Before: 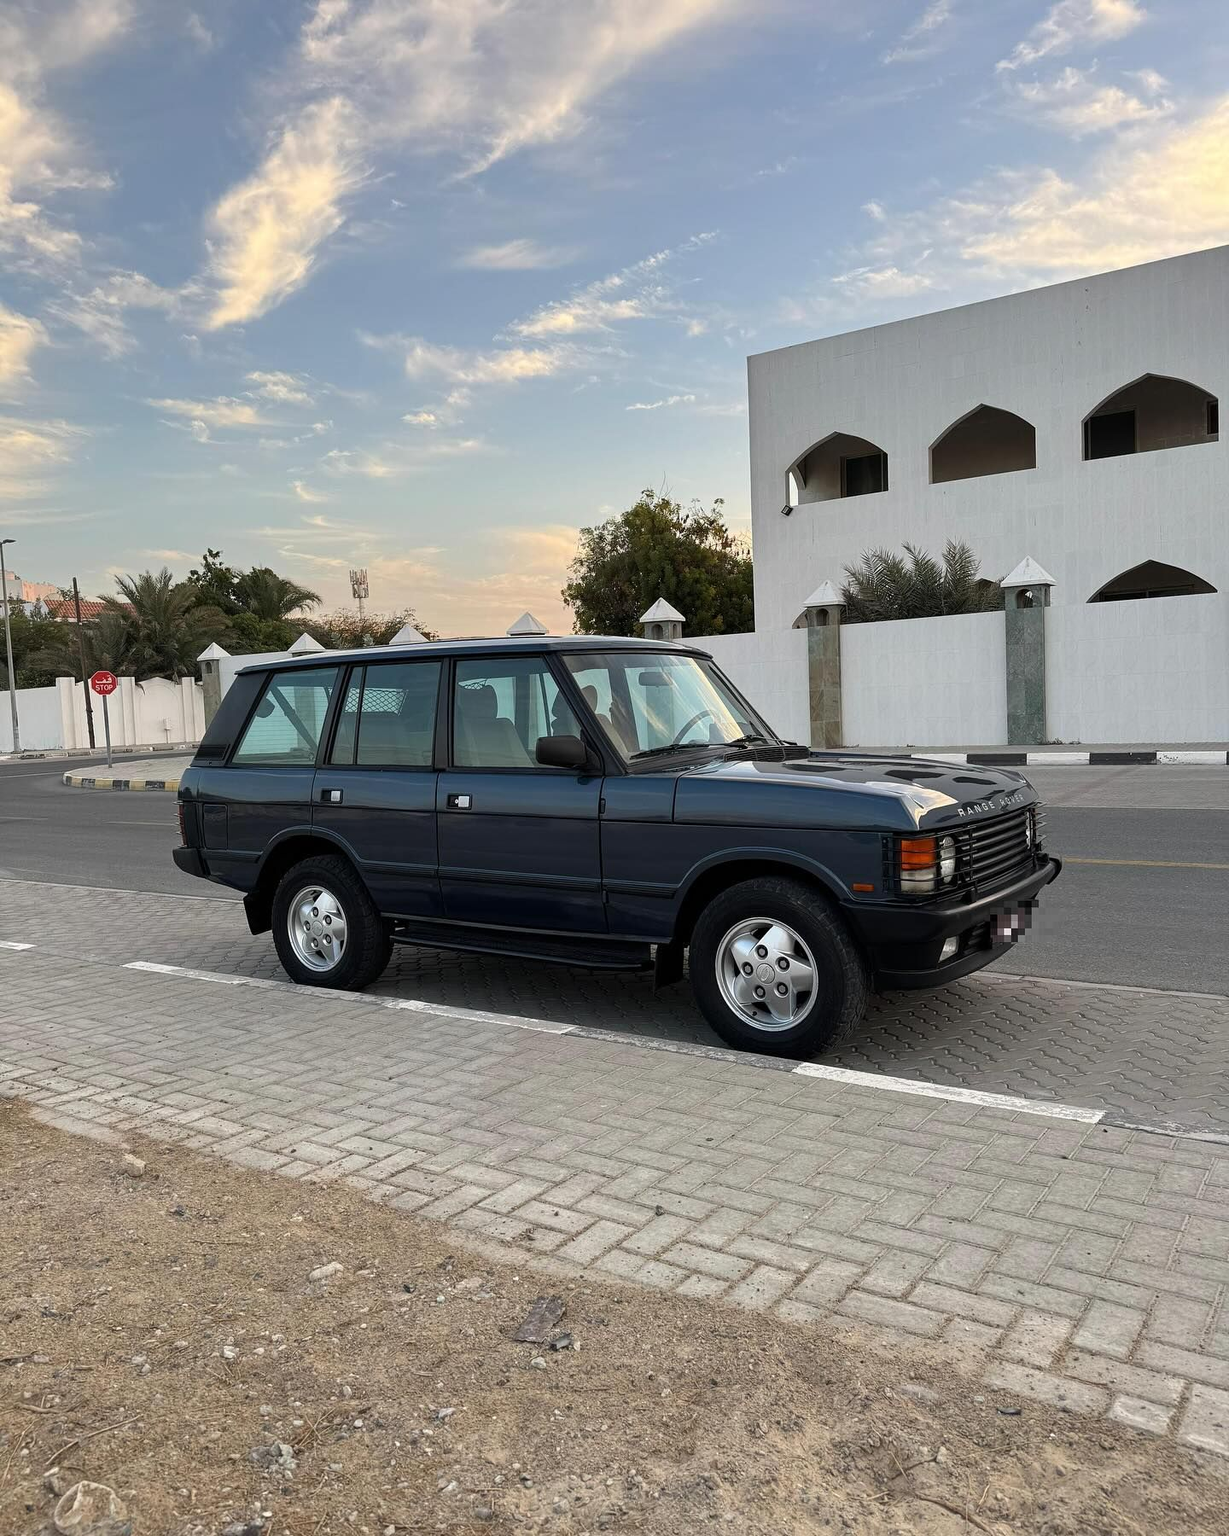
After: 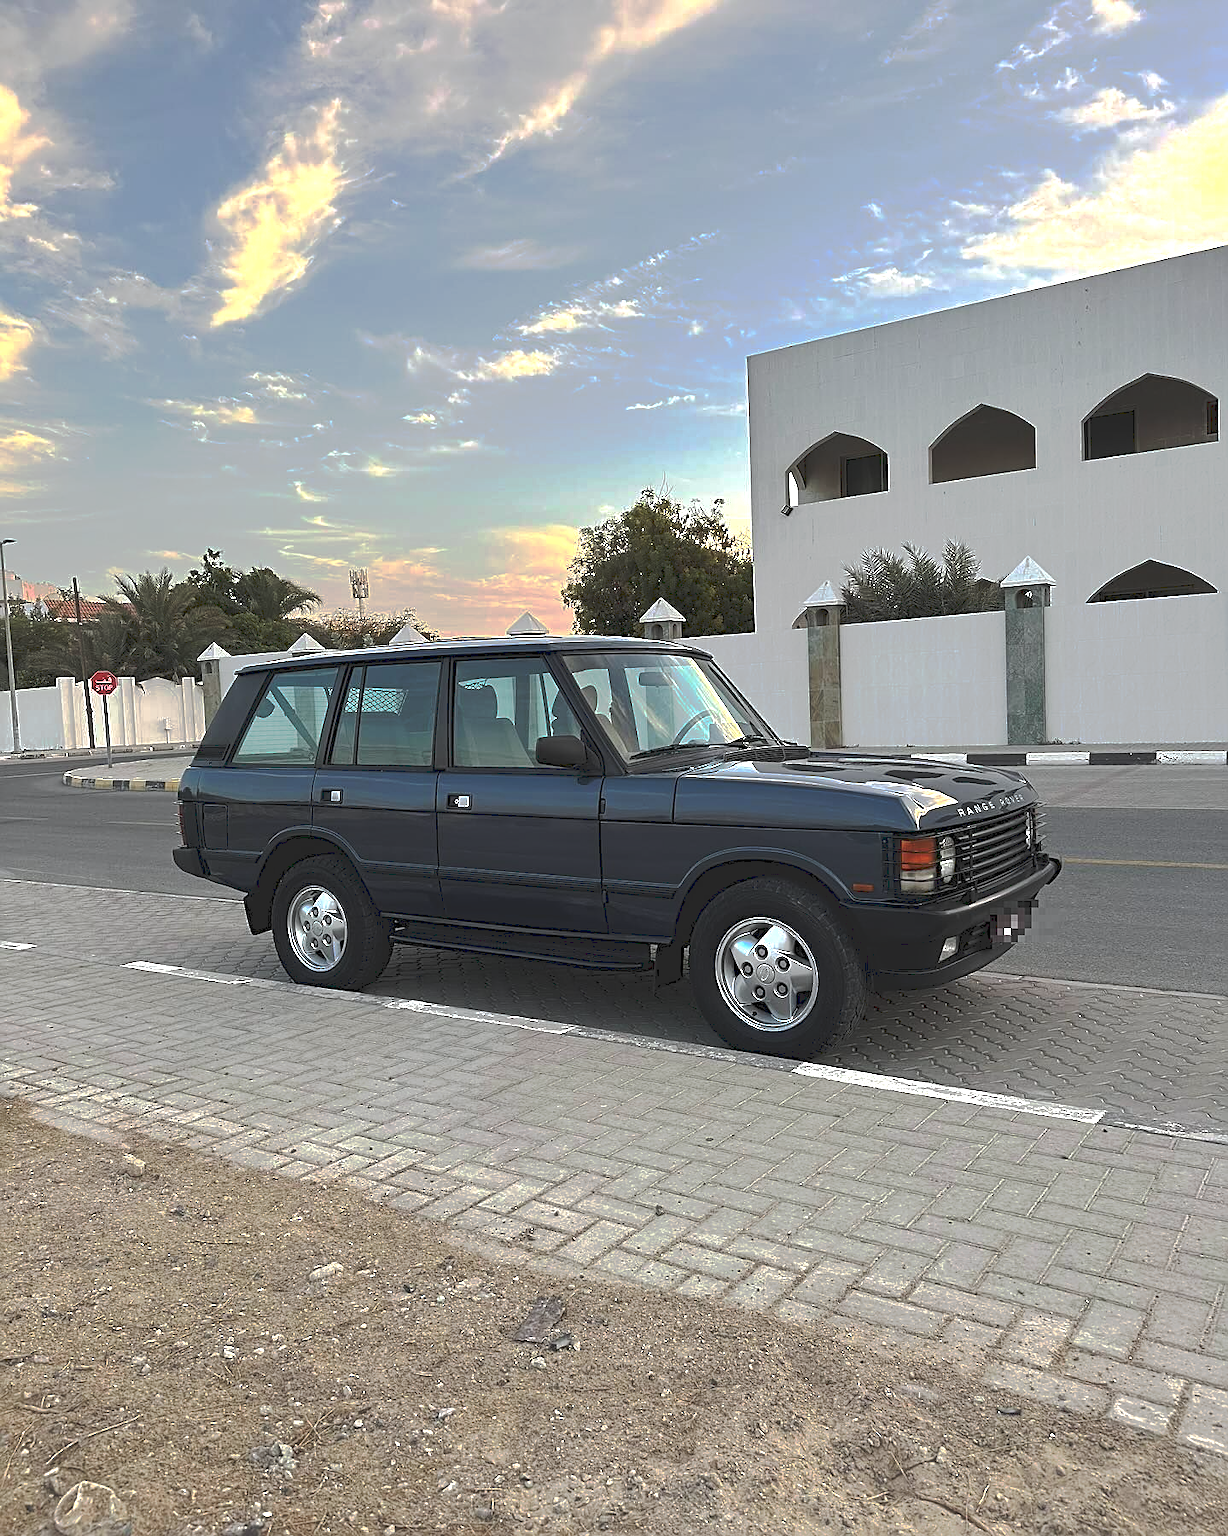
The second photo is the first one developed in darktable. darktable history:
white balance: red 0.986, blue 1.01
tone curve: curves: ch0 [(0, 0) (0.003, 0.149) (0.011, 0.152) (0.025, 0.154) (0.044, 0.164) (0.069, 0.179) (0.1, 0.194) (0.136, 0.211) (0.177, 0.232) (0.224, 0.258) (0.277, 0.289) (0.335, 0.326) (0.399, 0.371) (0.468, 0.438) (0.543, 0.504) (0.623, 0.569) (0.709, 0.642) (0.801, 0.716) (0.898, 0.775) (1, 1)], preserve colors none
sharpen: on, module defaults
exposure: black level correction 0, exposure 0.5 EV, compensate exposure bias true, compensate highlight preservation false
